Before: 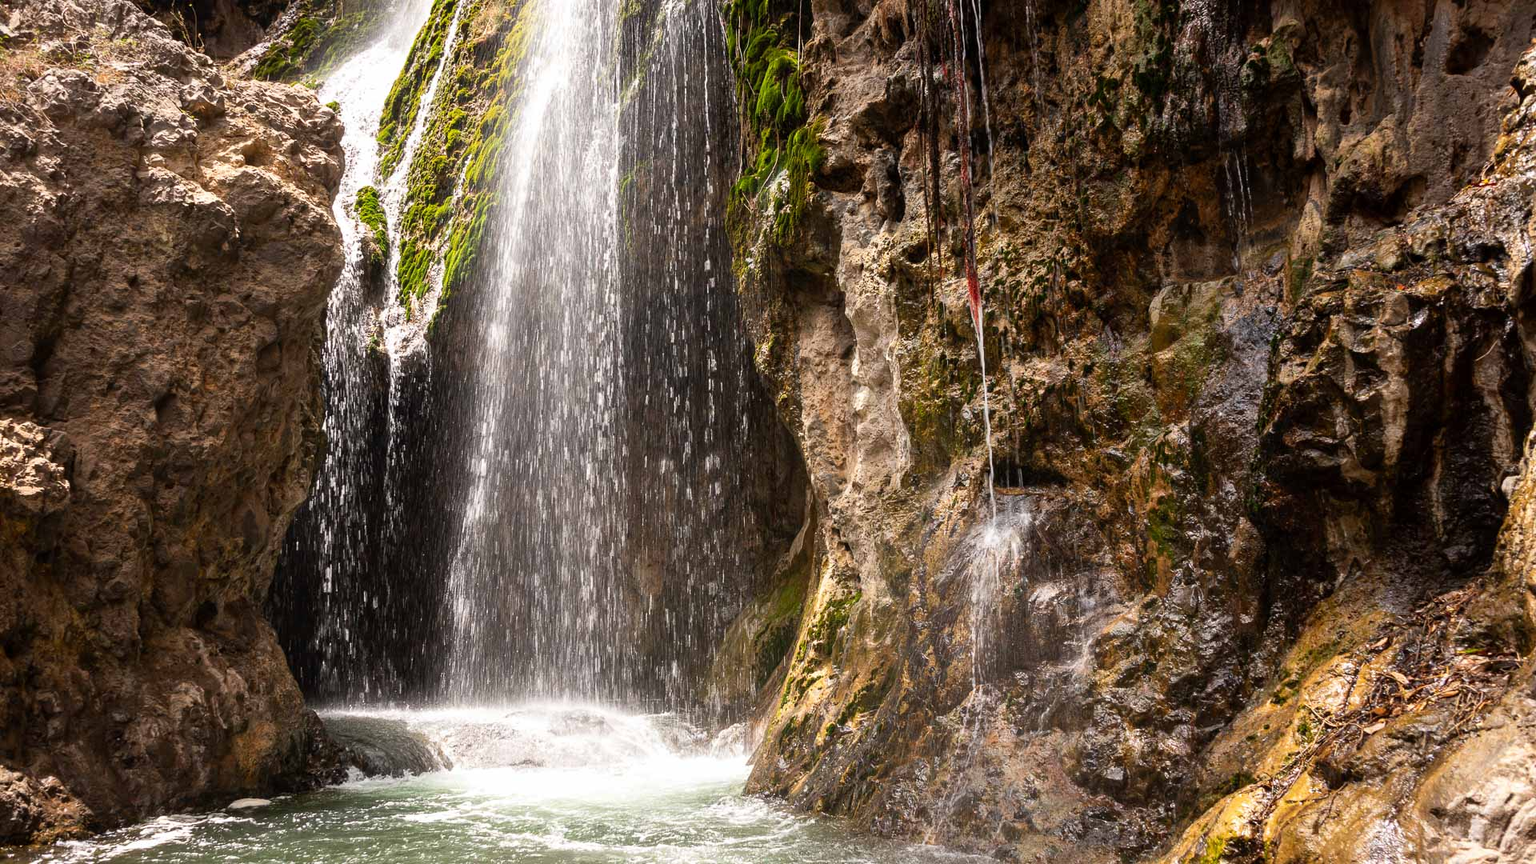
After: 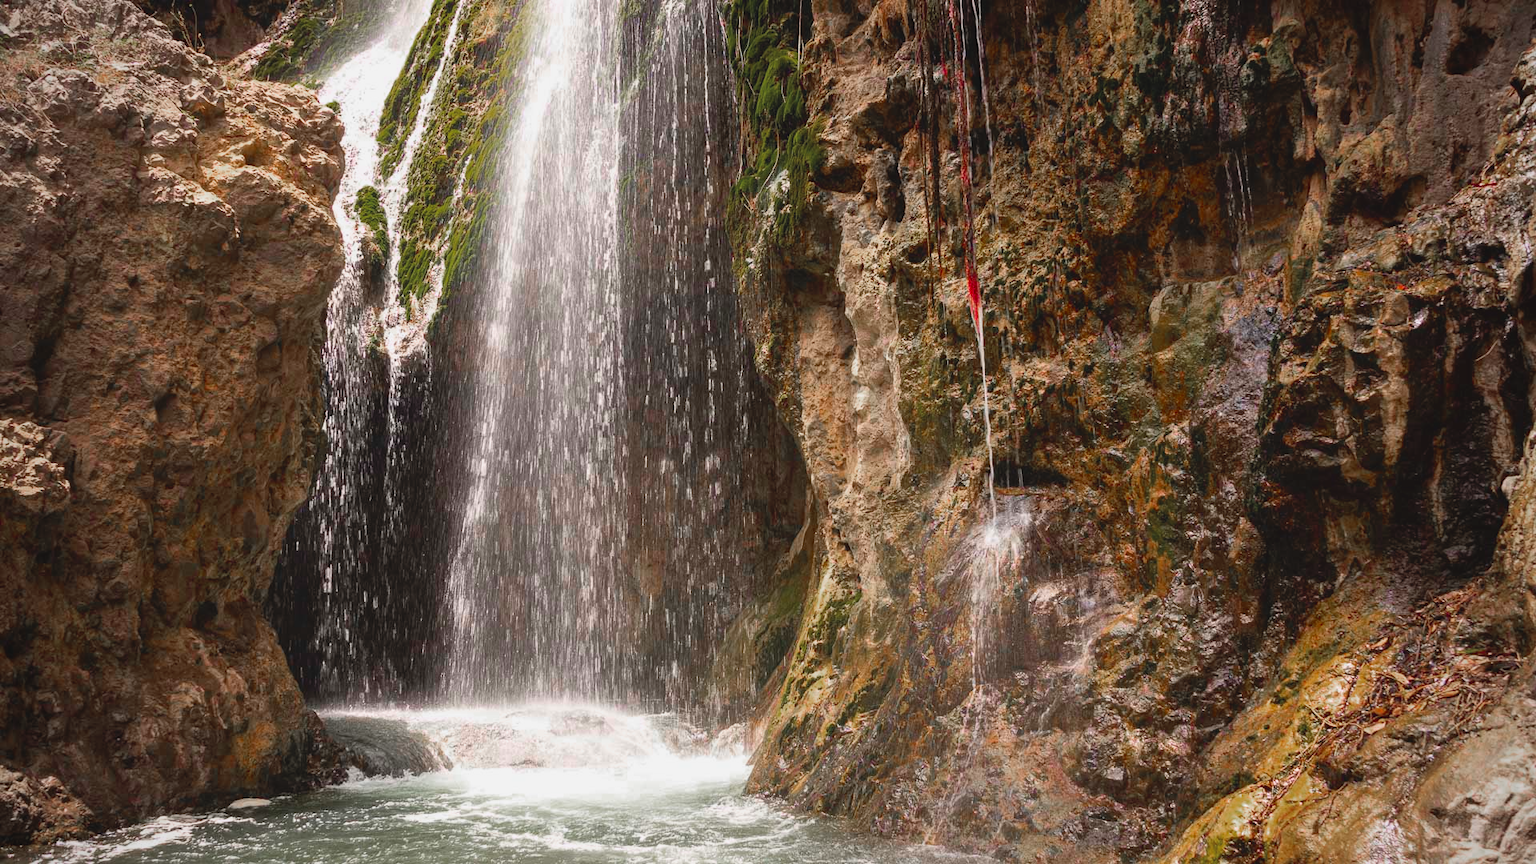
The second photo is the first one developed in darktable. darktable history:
contrast brightness saturation: contrast -0.096, brightness 0.053, saturation 0.077
vignetting: on, module defaults
color zones: curves: ch0 [(0, 0.48) (0.209, 0.398) (0.305, 0.332) (0.429, 0.493) (0.571, 0.5) (0.714, 0.5) (0.857, 0.5) (1, 0.48)]; ch1 [(0, 0.736) (0.143, 0.625) (0.225, 0.371) (0.429, 0.256) (0.571, 0.241) (0.714, 0.213) (0.857, 0.48) (1, 0.736)]; ch2 [(0, 0.448) (0.143, 0.498) (0.286, 0.5) (0.429, 0.5) (0.571, 0.5) (0.714, 0.5) (0.857, 0.5) (1, 0.448)]
